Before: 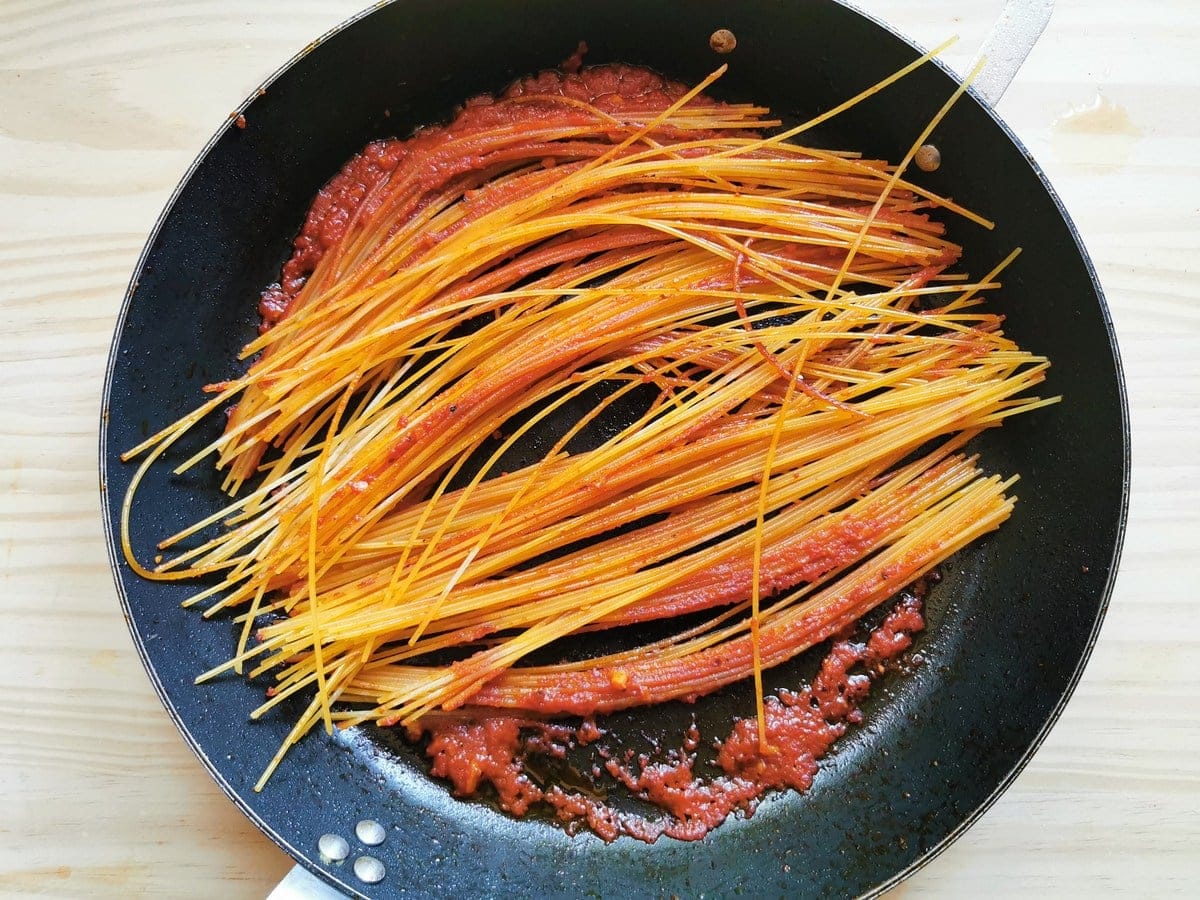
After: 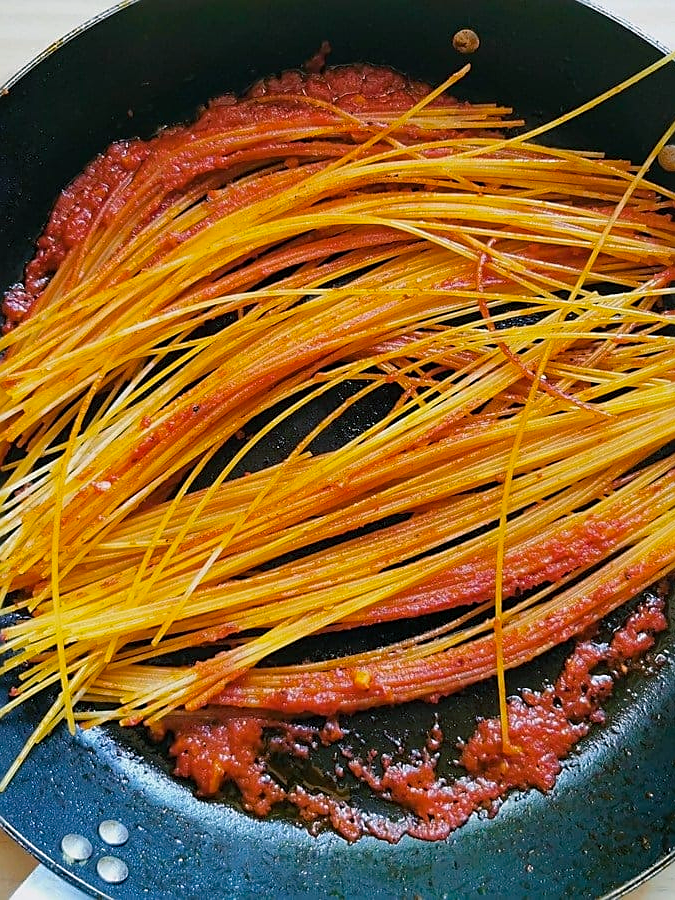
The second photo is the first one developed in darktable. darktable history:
crop: left 21.459%, right 22.219%
sharpen: on, module defaults
color balance rgb: power › luminance -7.89%, power › chroma 1.097%, power › hue 218.1°, perceptual saturation grading › global saturation 25.29%, contrast -10.071%
